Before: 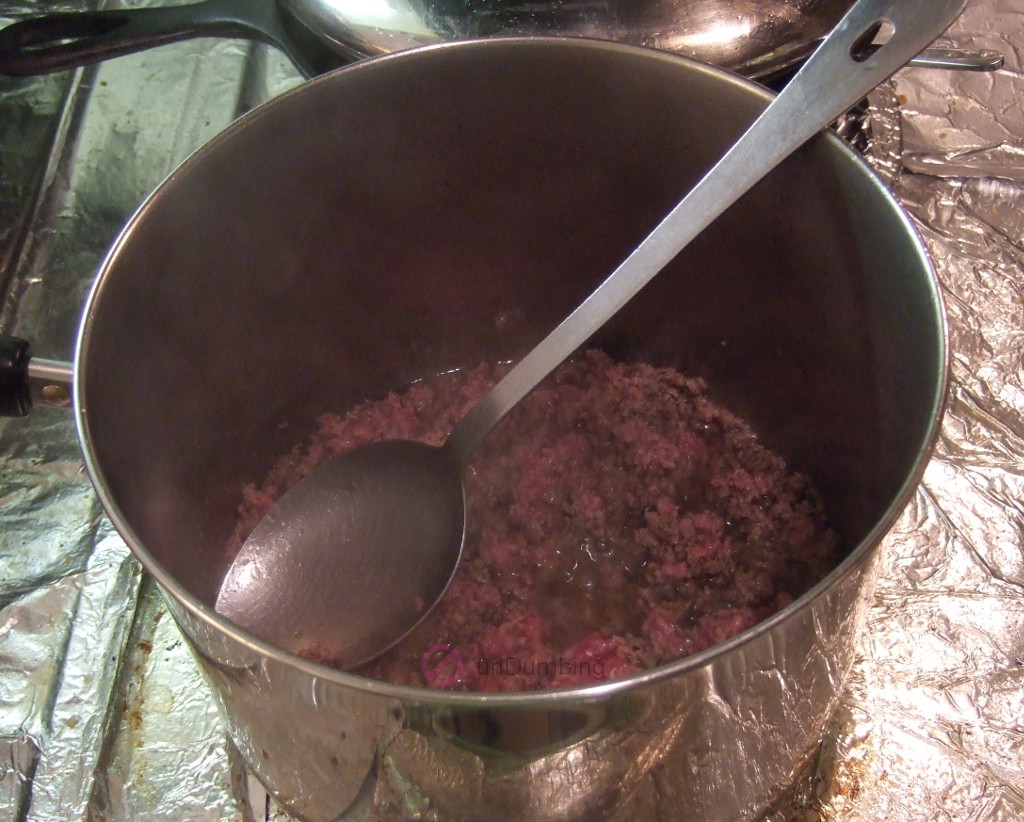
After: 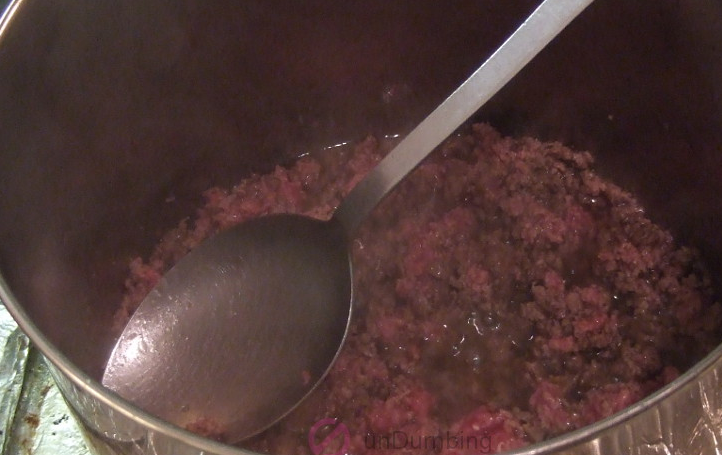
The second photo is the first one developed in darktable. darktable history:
crop: left 11.123%, top 27.61%, right 18.3%, bottom 17.034%
sharpen: radius 5.325, amount 0.312, threshold 26.433
